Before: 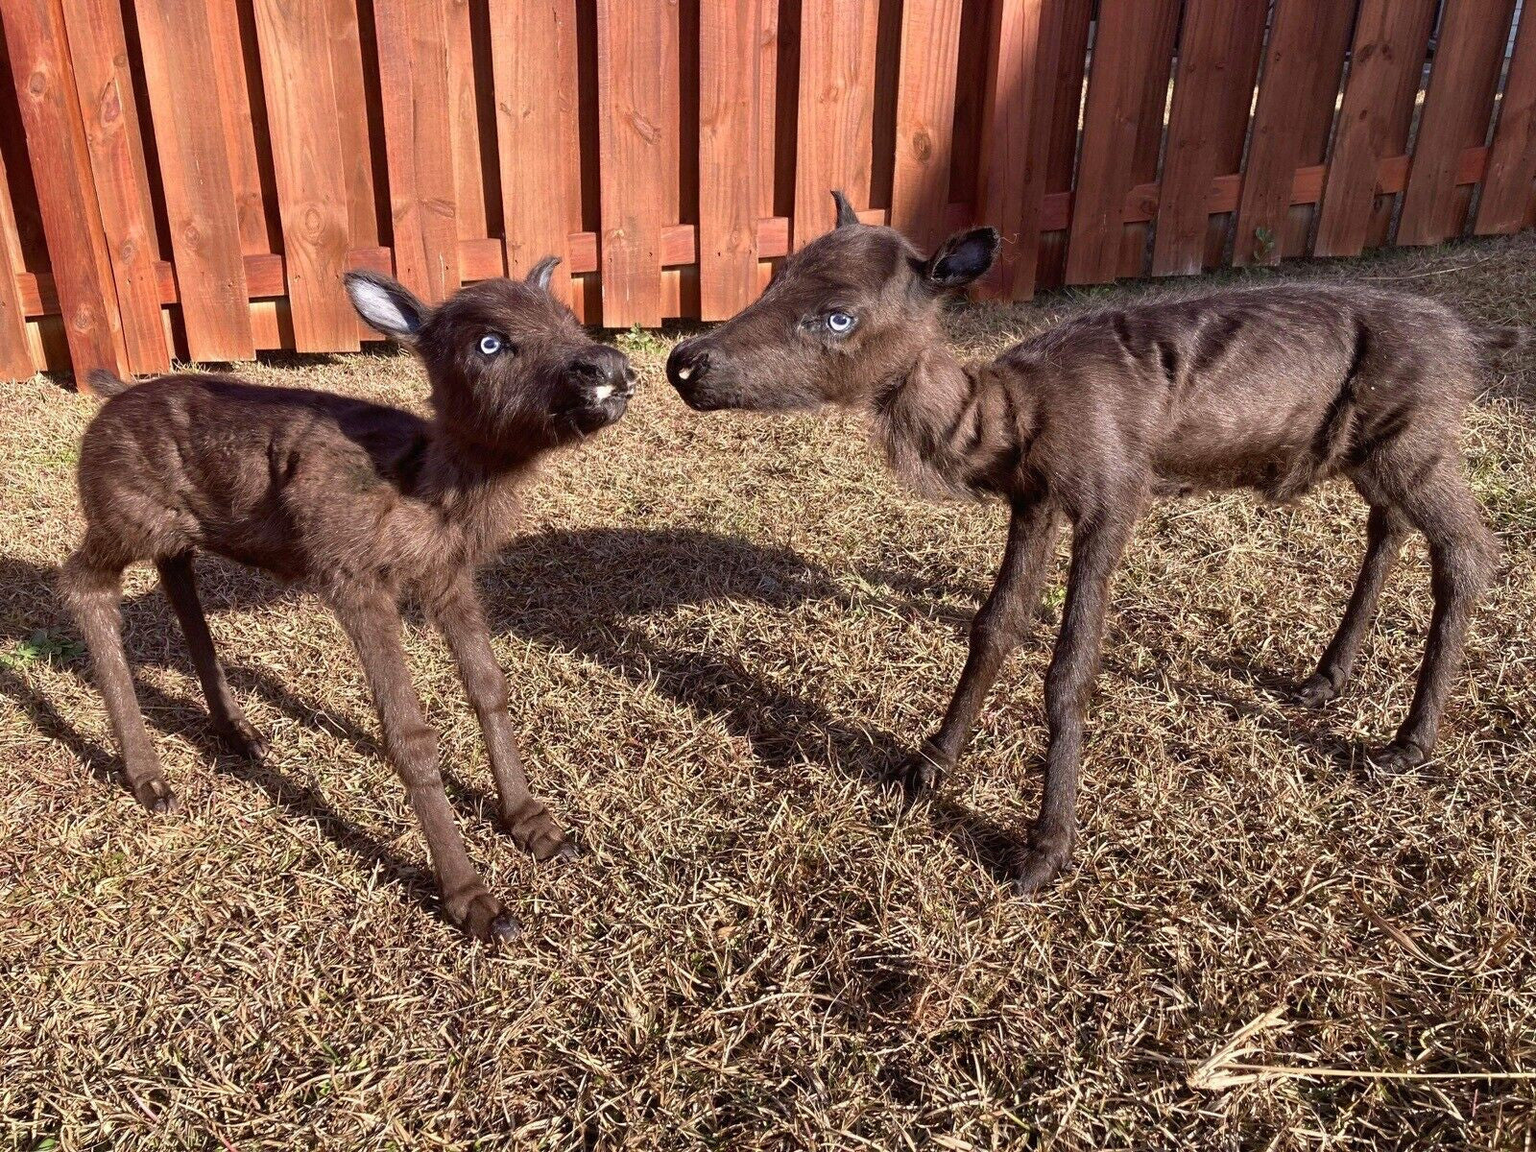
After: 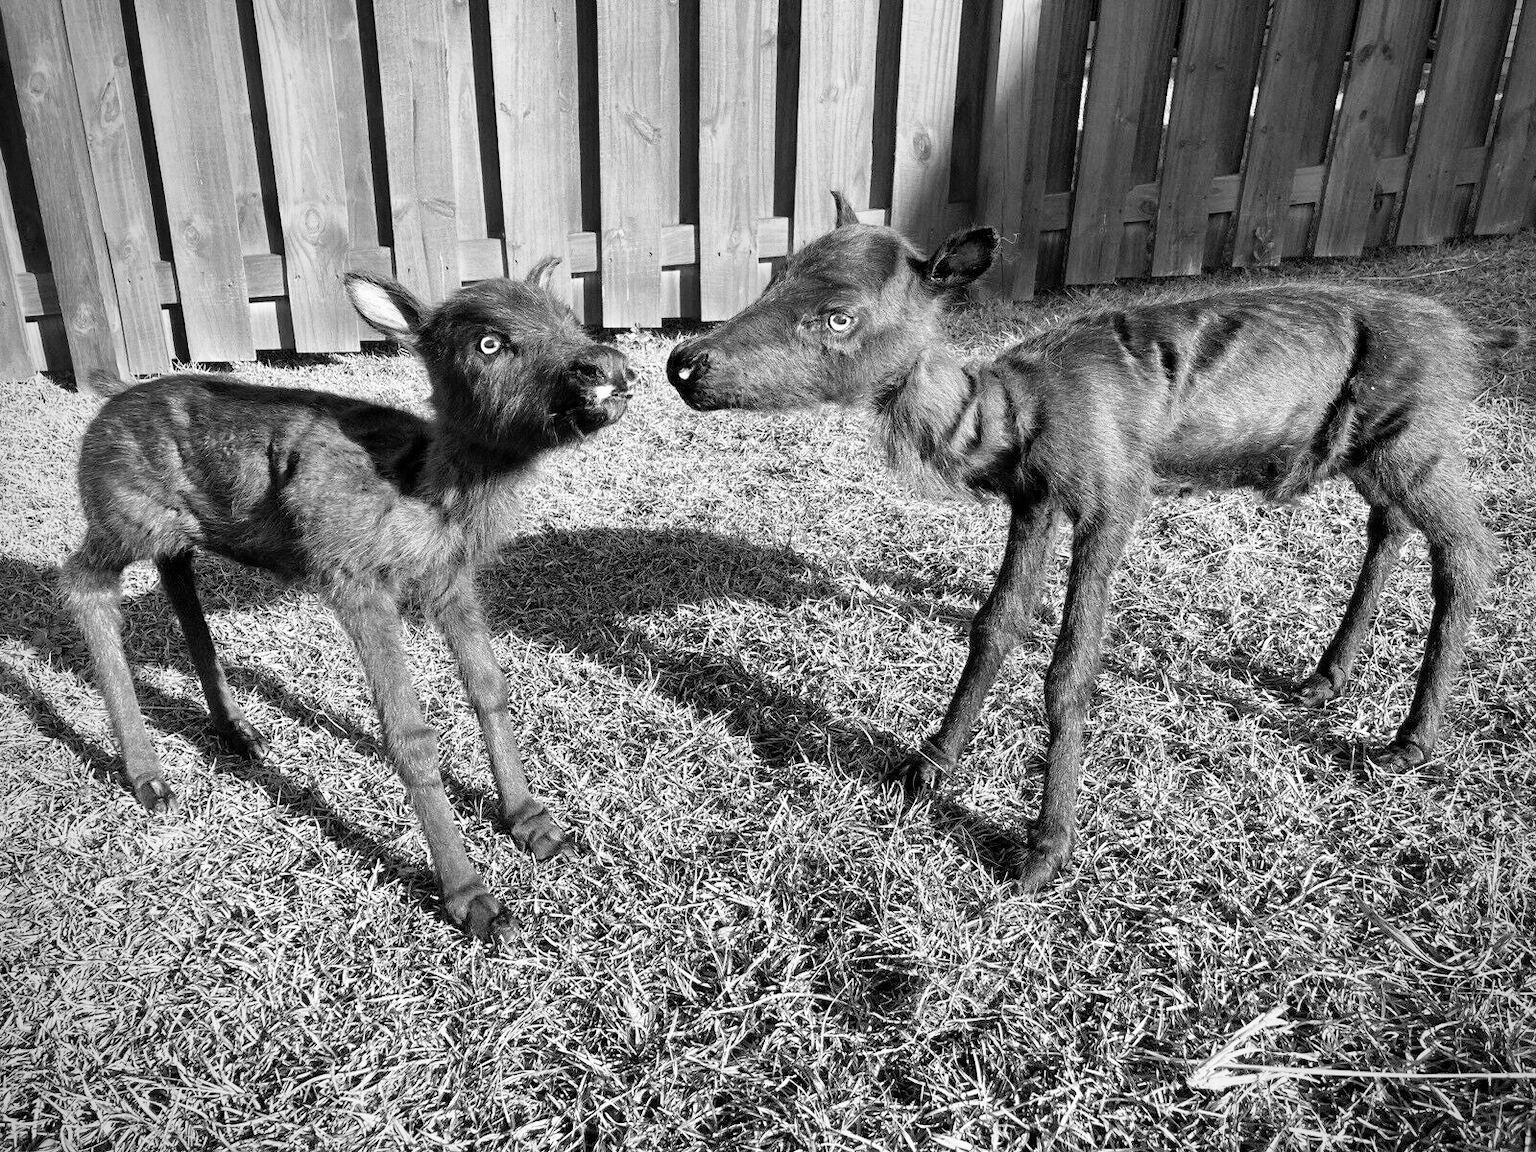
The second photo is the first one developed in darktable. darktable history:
filmic rgb: middle gray luminance 9.23%, black relative exposure -10.55 EV, white relative exposure 3.45 EV, threshold 6 EV, target black luminance 0%, hardness 5.98, latitude 59.69%, contrast 1.087, highlights saturation mix 5%, shadows ↔ highlights balance 29.23%, add noise in highlights 0, preserve chrominance no, color science v3 (2019), use custom middle-gray values true, iterations of high-quality reconstruction 0, contrast in highlights soft, enable highlight reconstruction true
monochrome: on, module defaults
vignetting: saturation 0, unbound false
shadows and highlights: shadows 5, soften with gaussian
